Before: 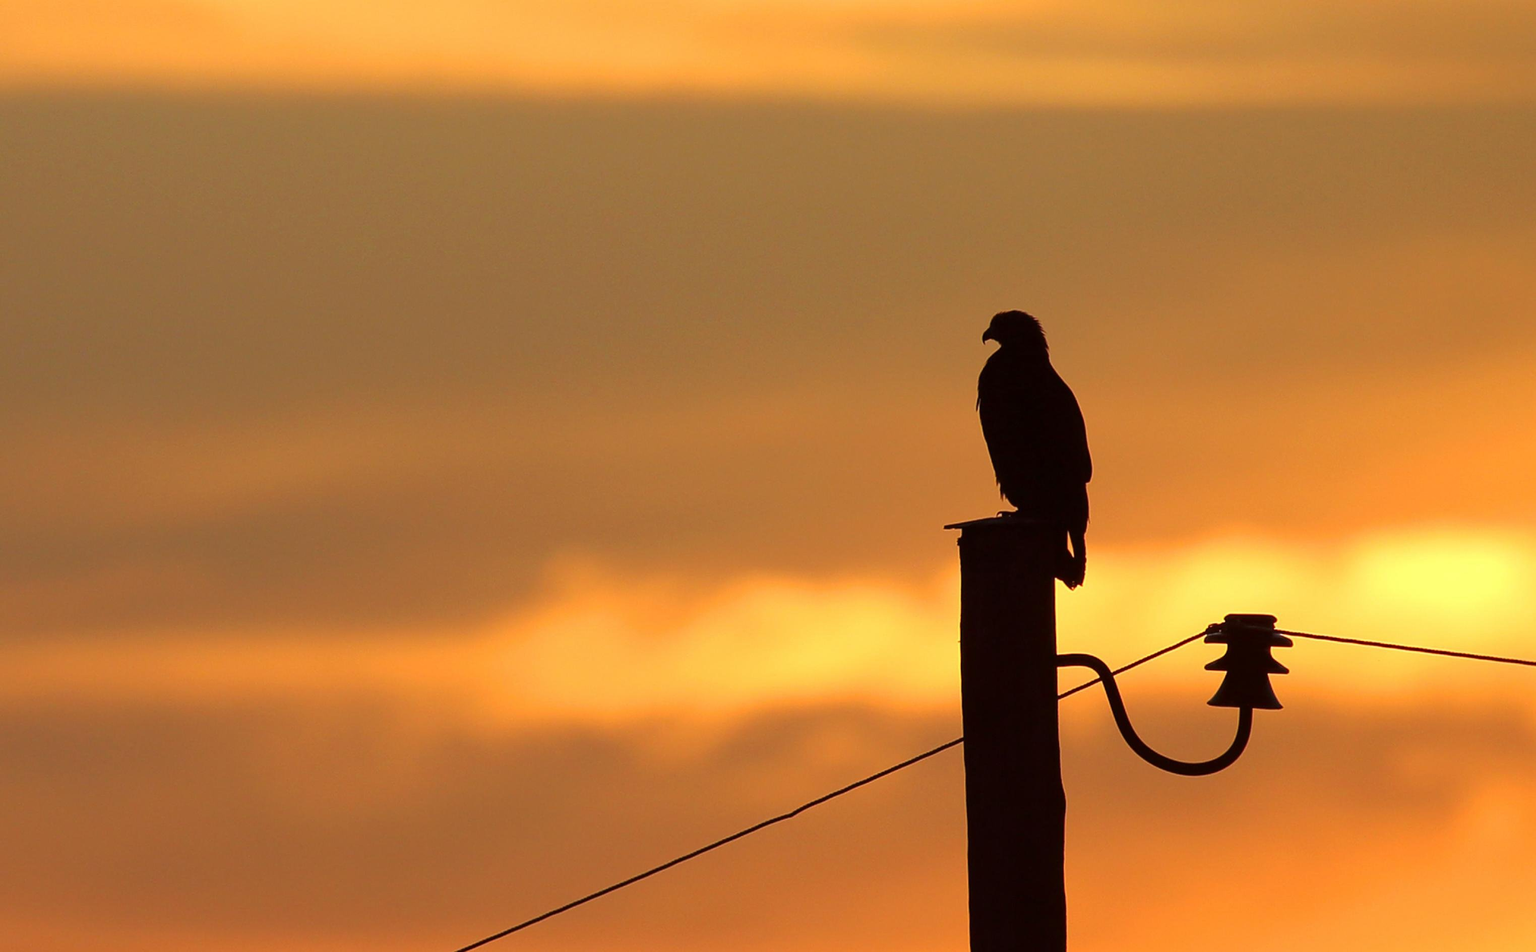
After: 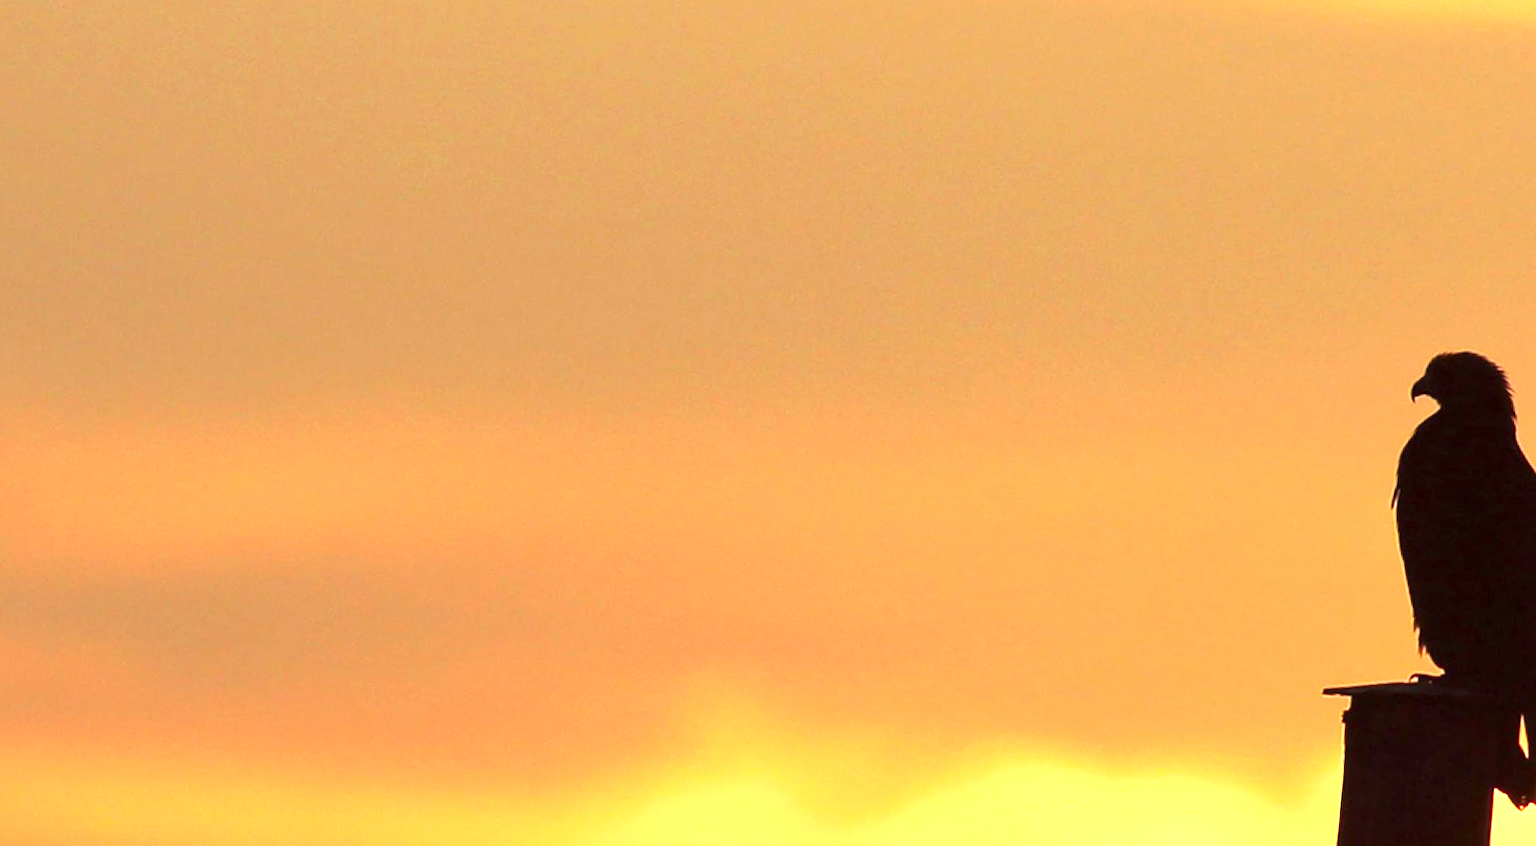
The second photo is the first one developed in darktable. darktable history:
crop and rotate: angle -4.99°, left 2.122%, top 6.945%, right 27.566%, bottom 30.519%
exposure: black level correction 0, exposure 1.3 EV, compensate highlight preservation false
tone equalizer: on, module defaults
